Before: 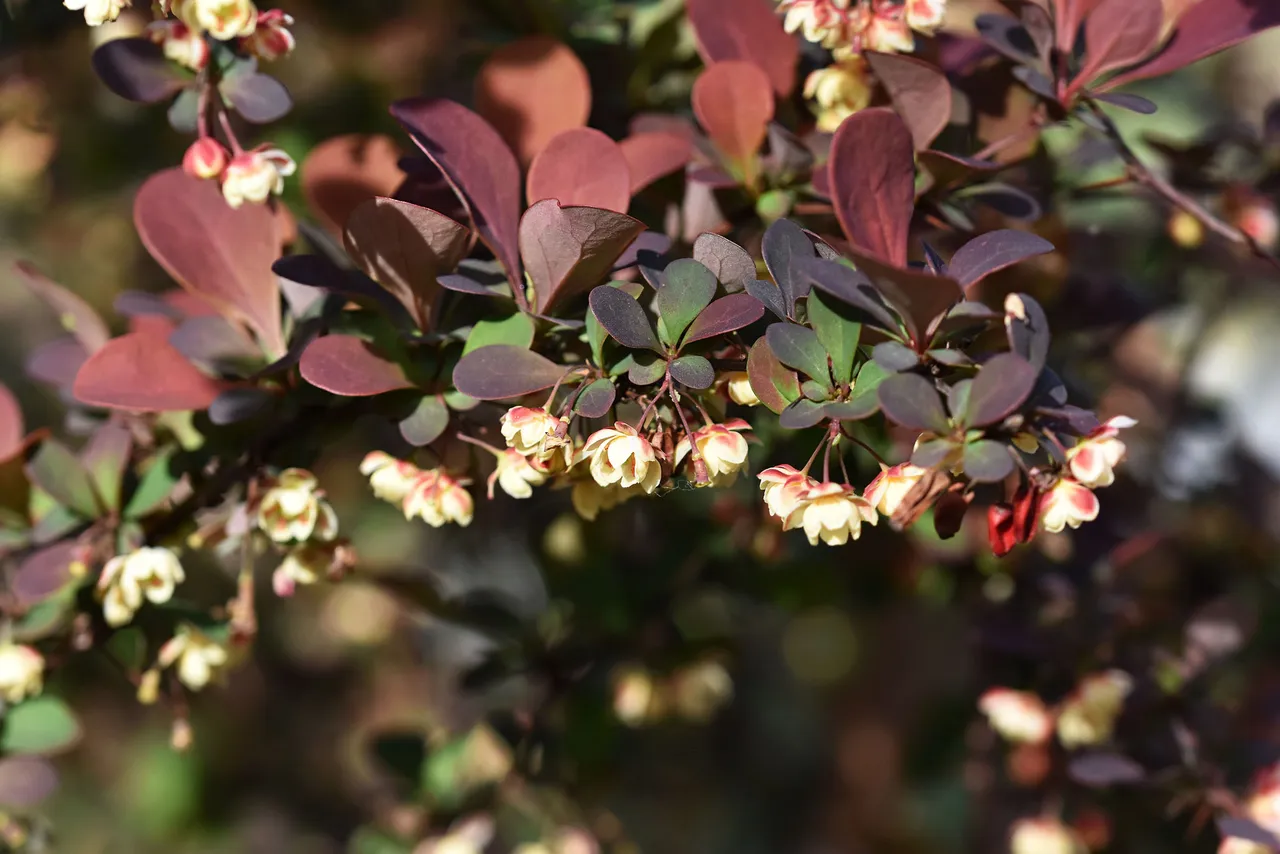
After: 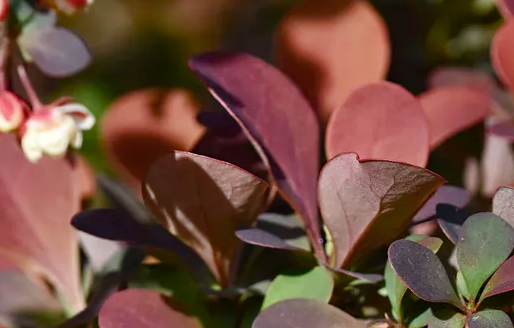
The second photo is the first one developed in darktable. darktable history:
crop: left 15.774%, top 5.442%, right 44.014%, bottom 56.115%
color balance rgb: perceptual saturation grading › global saturation 20%, perceptual saturation grading › highlights -50.384%, perceptual saturation grading › shadows 30.352%
